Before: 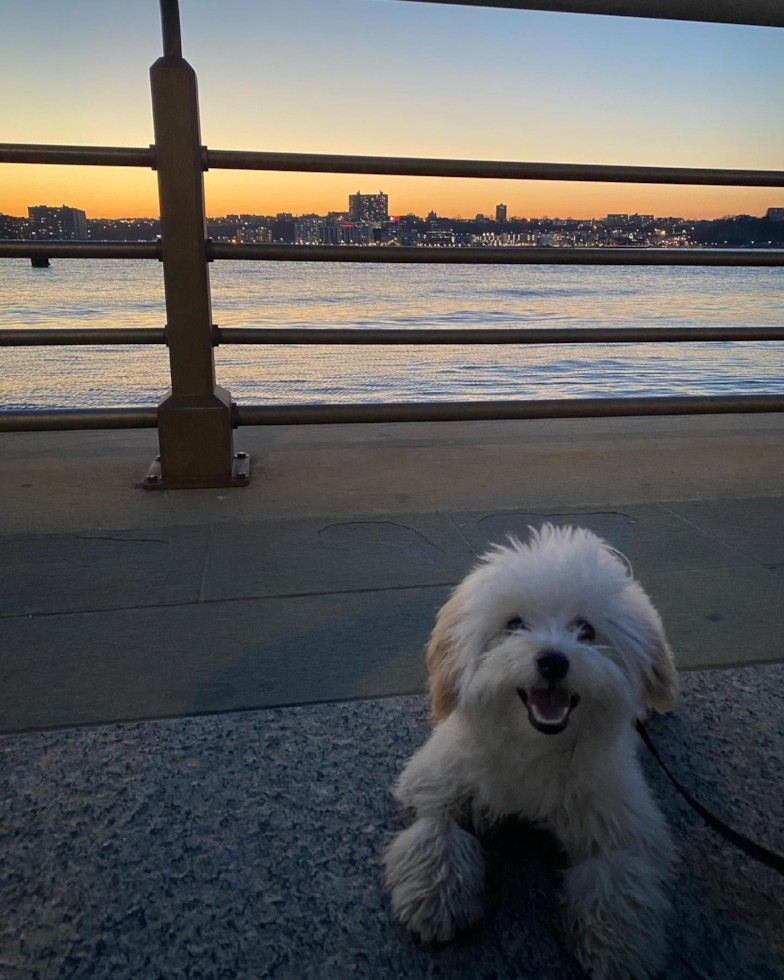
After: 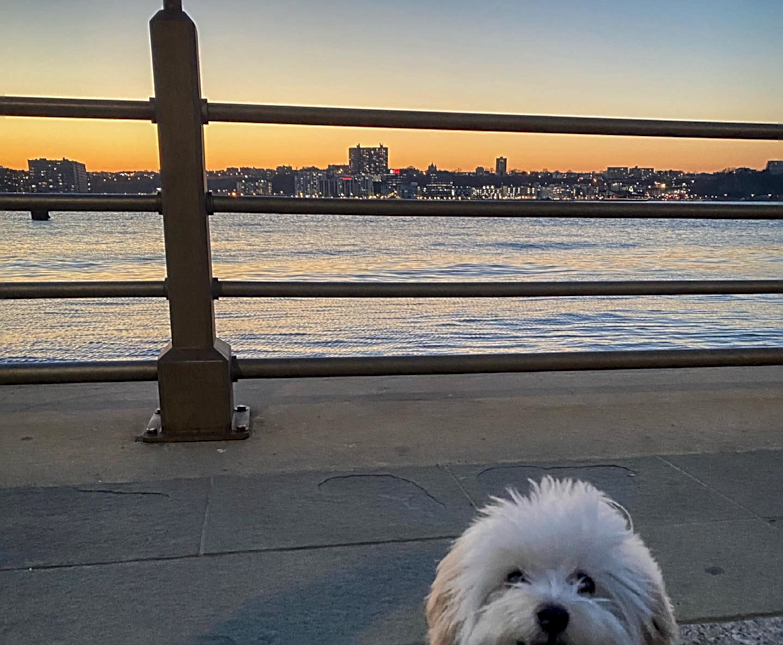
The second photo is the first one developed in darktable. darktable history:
tone equalizer: on, module defaults
local contrast: on, module defaults
shadows and highlights: shadows 61.14, highlights -60.16, soften with gaussian
sharpen: on, module defaults
crop and rotate: top 4.97%, bottom 29.144%
